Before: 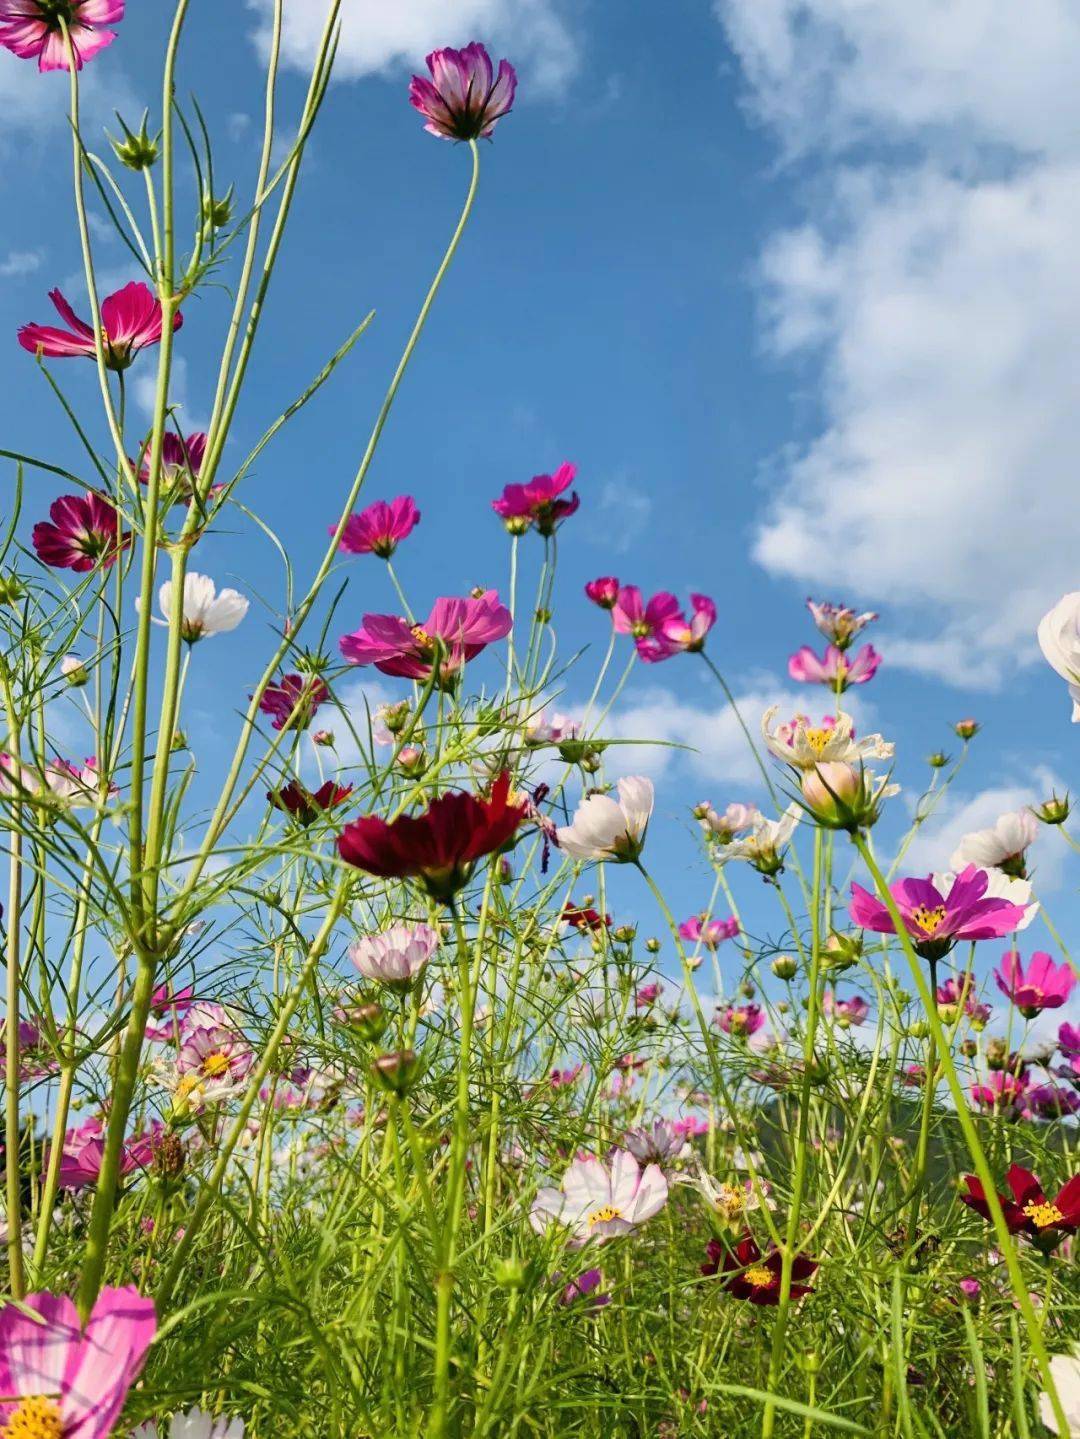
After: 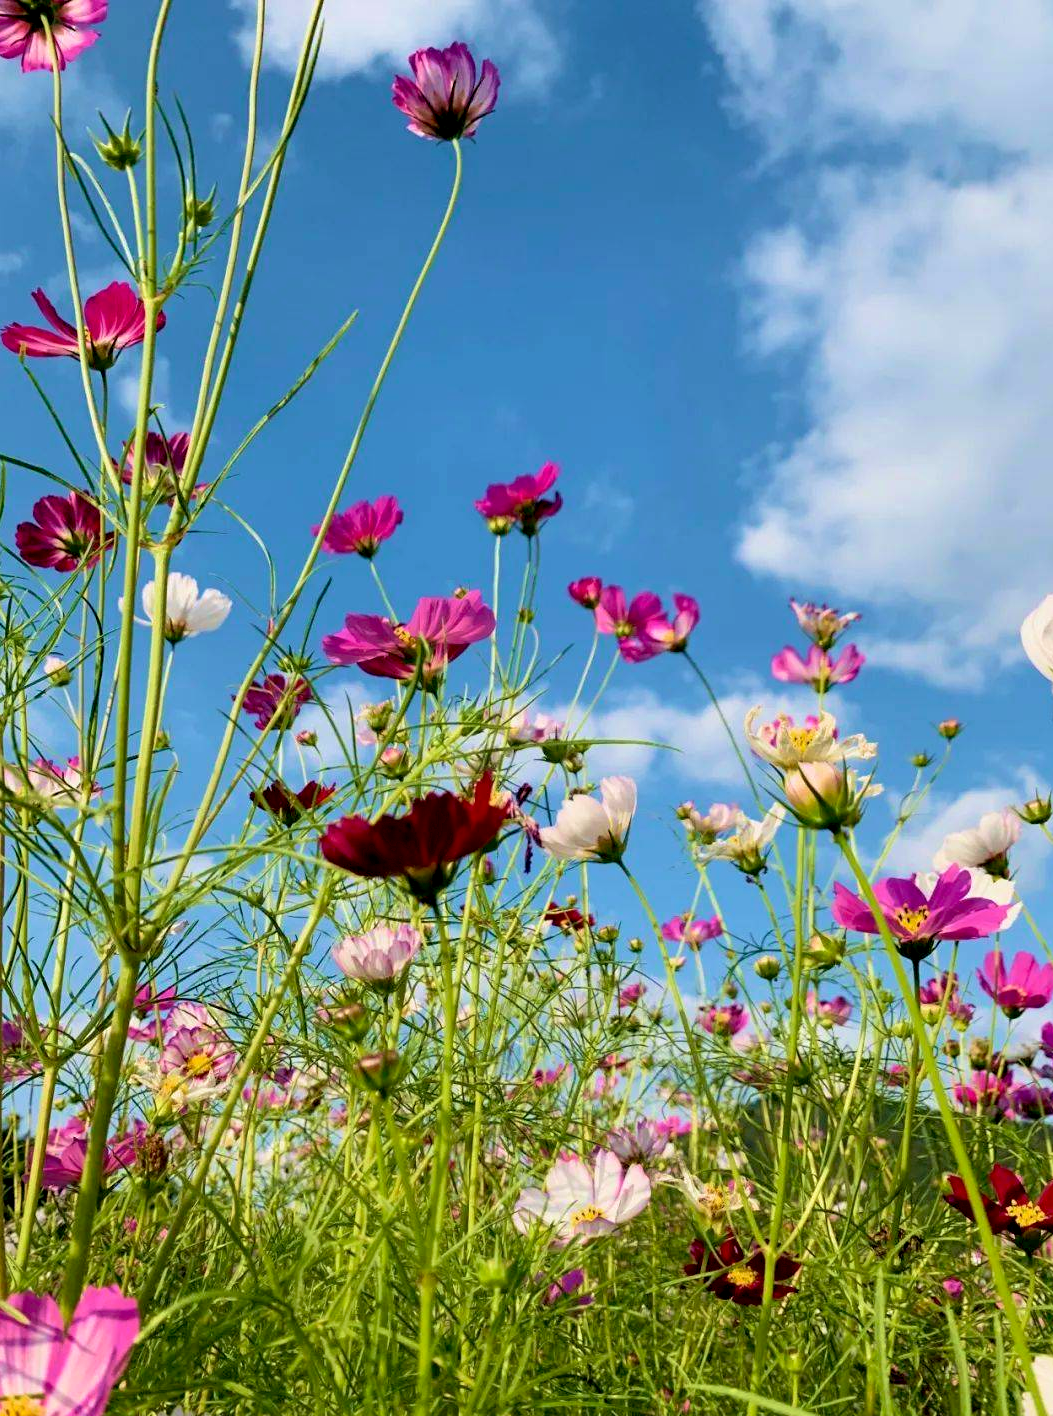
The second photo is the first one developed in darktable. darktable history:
crop and rotate: left 1.752%, right 0.665%, bottom 1.529%
exposure: black level correction 0.01, exposure 0.015 EV, compensate highlight preservation false
velvia: strength 39.54%
